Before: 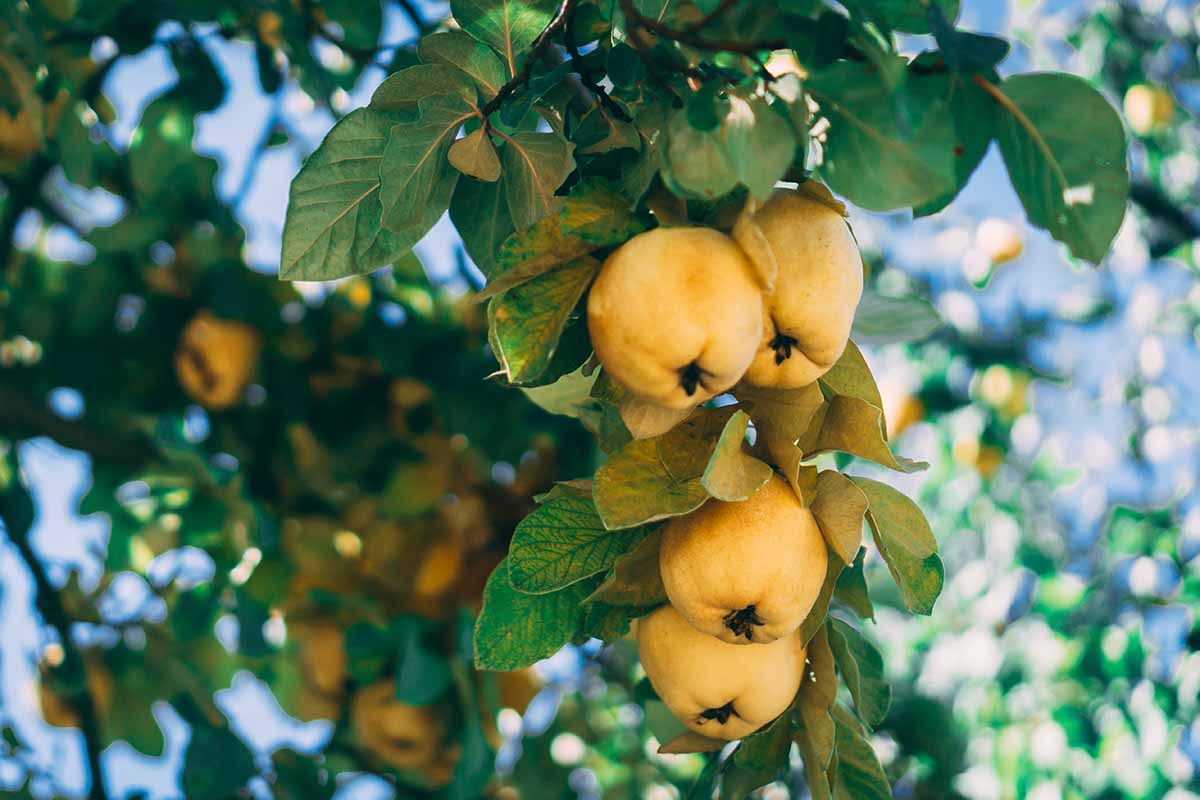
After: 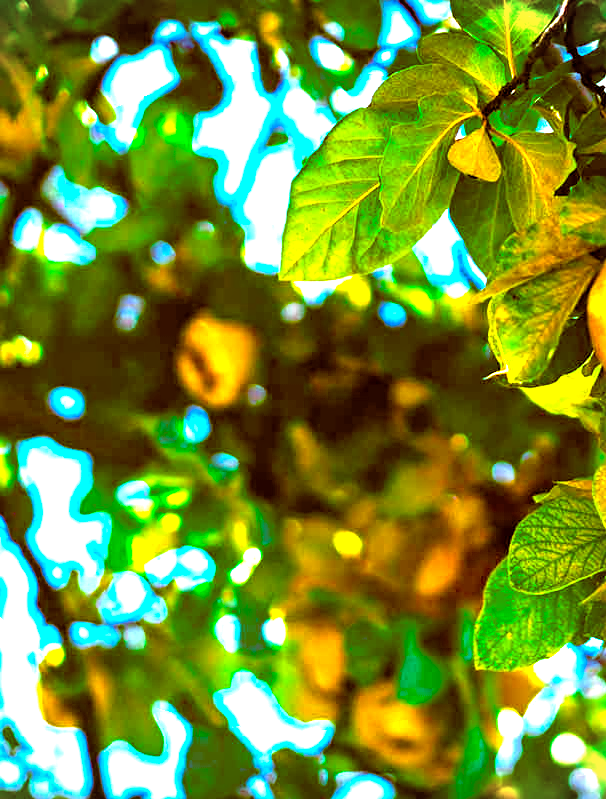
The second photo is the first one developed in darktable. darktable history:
contrast equalizer: octaves 7, y [[0.502, 0.505, 0.512, 0.529, 0.564, 0.588], [0.5 ×6], [0.502, 0.505, 0.512, 0.529, 0.564, 0.588], [0, 0.001, 0.001, 0.004, 0.008, 0.011], [0, 0.001, 0.001, 0.004, 0.008, 0.011]]
crop and rotate: left 0.034%, top 0%, right 49.434%
color balance rgb: highlights gain › luminance 14.884%, global offset › chroma 0.401%, global offset › hue 34.99°, perceptual saturation grading › global saturation 65.213%, perceptual saturation grading › highlights 59.453%, perceptual saturation grading › mid-tones 49.327%, perceptual saturation grading › shadows 50.202%, global vibrance 20%
vignetting: fall-off start 100.64%, fall-off radius 70.58%, width/height ratio 1.178, unbound false
exposure: exposure 0.028 EV, compensate highlight preservation false
local contrast: mode bilateral grid, contrast 99, coarseness 100, detail 108%, midtone range 0.2
levels: levels [0, 0.281, 0.562]
